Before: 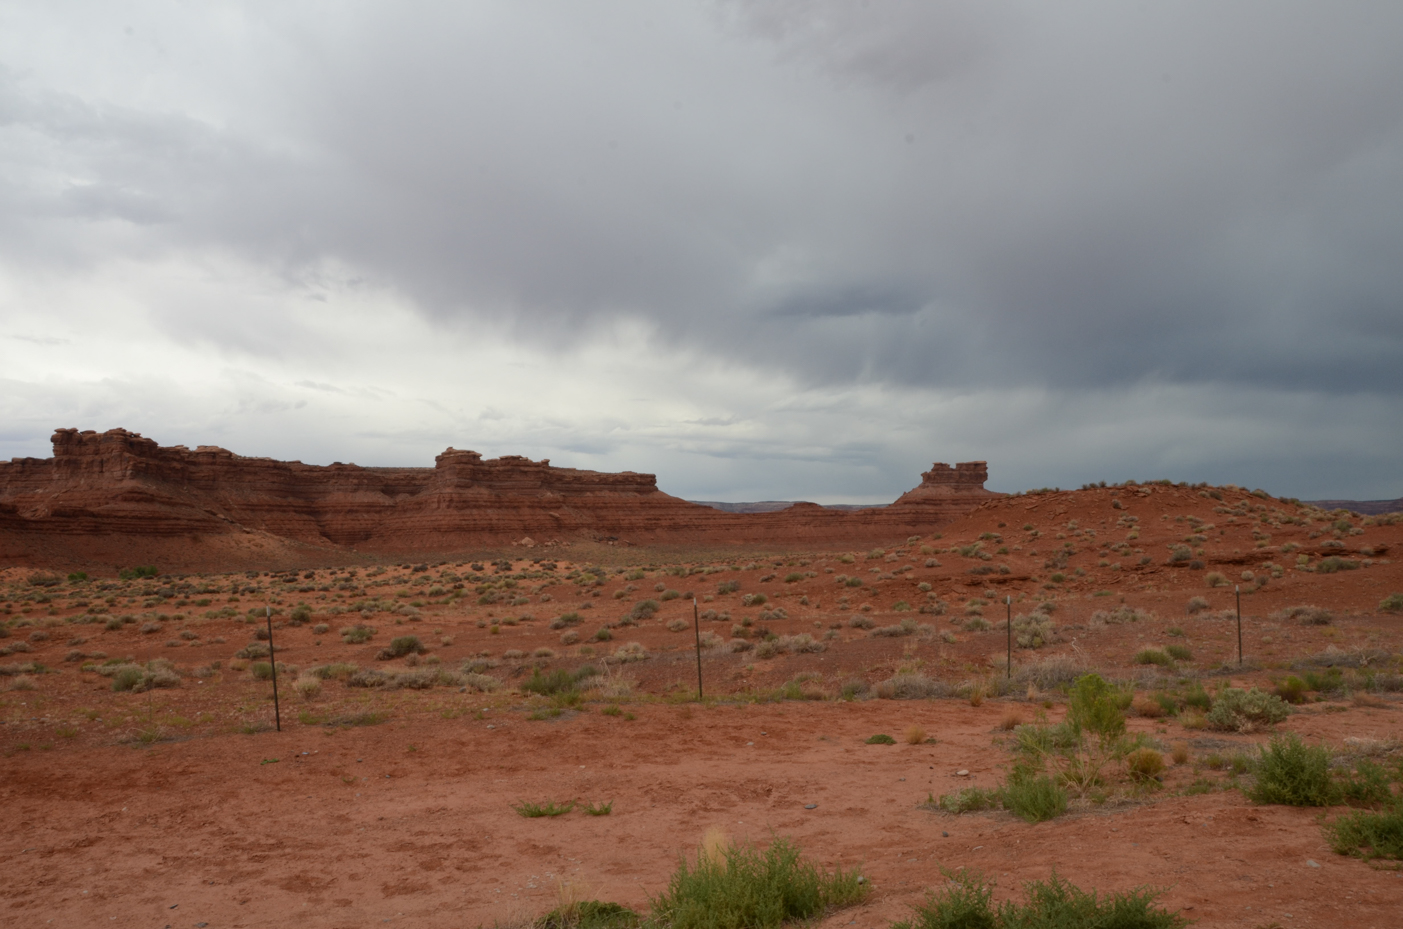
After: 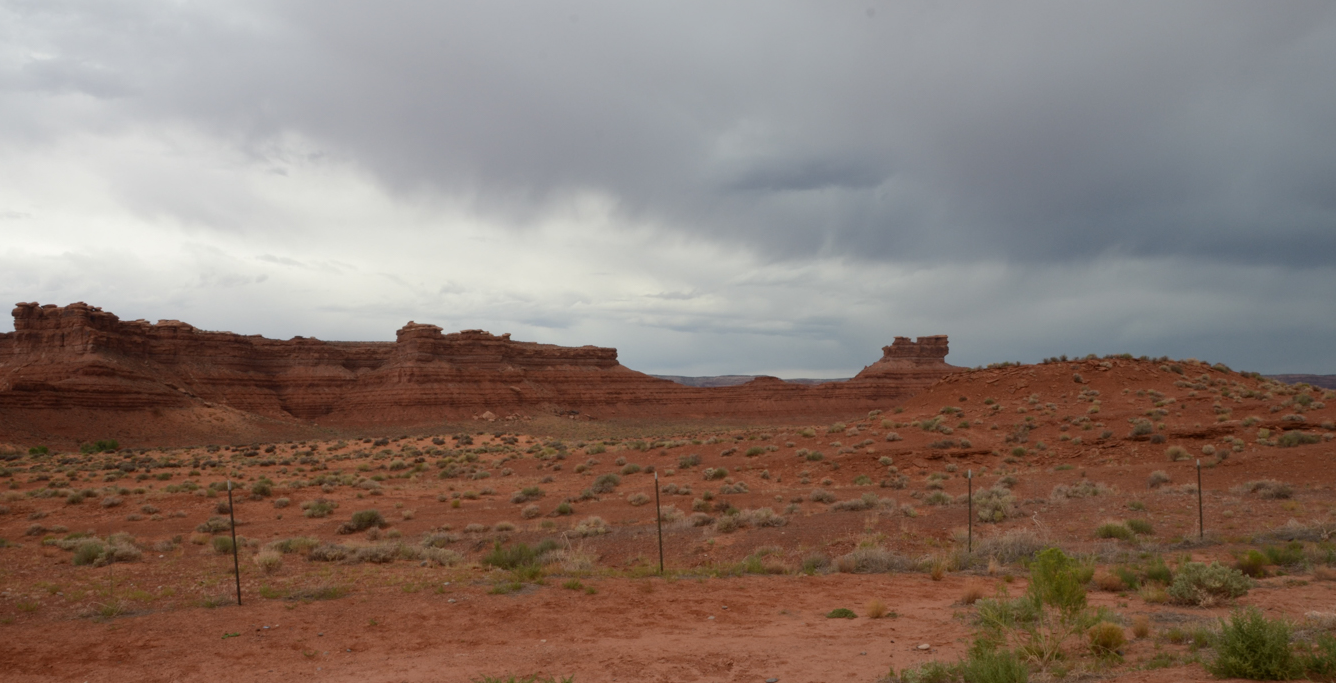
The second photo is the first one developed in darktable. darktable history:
crop and rotate: left 2.789%, top 13.706%, right 1.976%, bottom 12.735%
